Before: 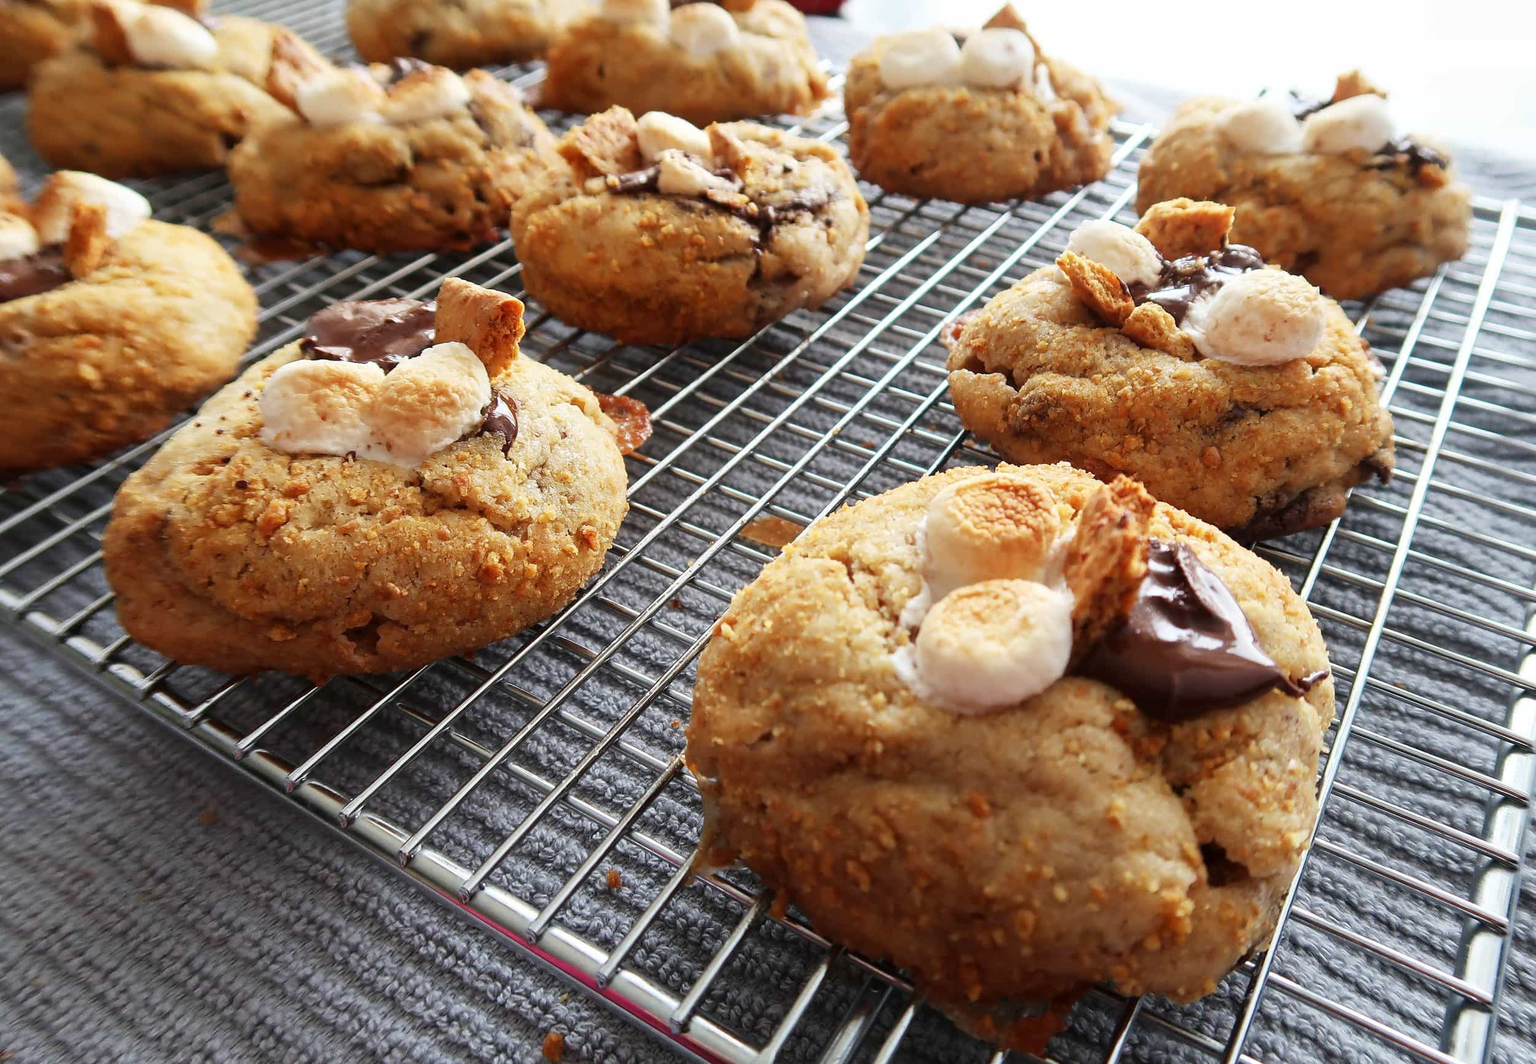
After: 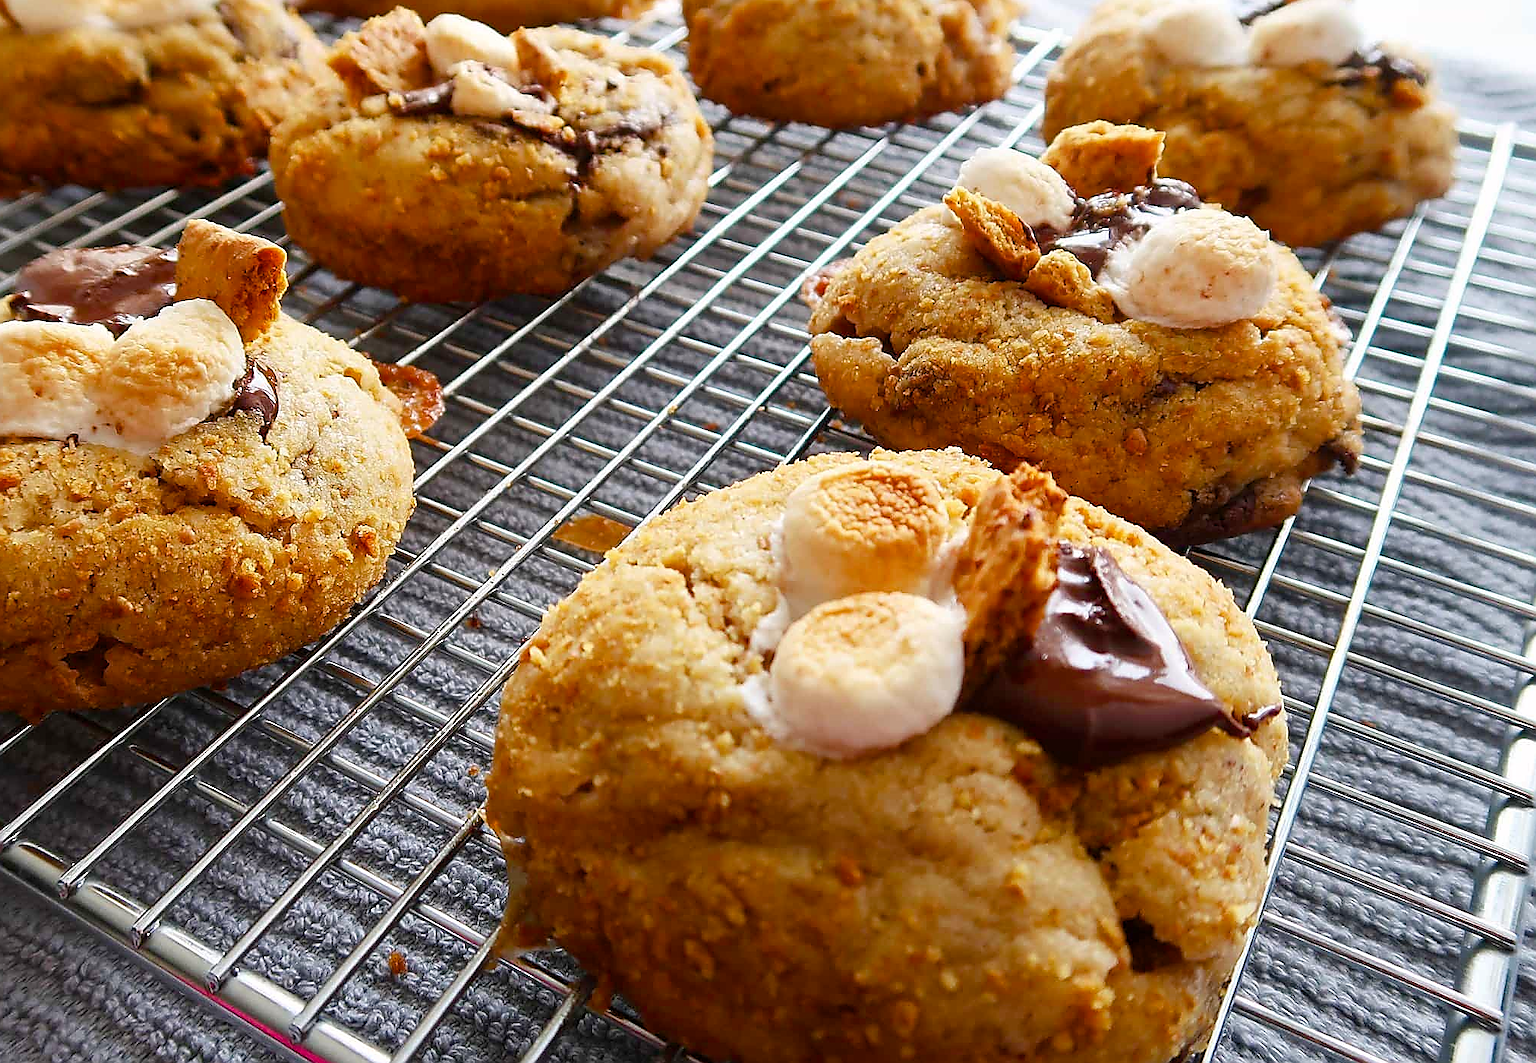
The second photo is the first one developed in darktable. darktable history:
color balance rgb: highlights gain › chroma 0.26%, highlights gain › hue 330.4°, perceptual saturation grading › global saturation 35.109%, perceptual saturation grading › highlights -25.272%, perceptual saturation grading › shadows 24.061%
crop: left 19.046%, top 9.433%, right 0%, bottom 9.647%
levels: mode automatic, levels [0, 0.478, 1]
sharpen: radius 1.418, amount 1.243, threshold 0.797
